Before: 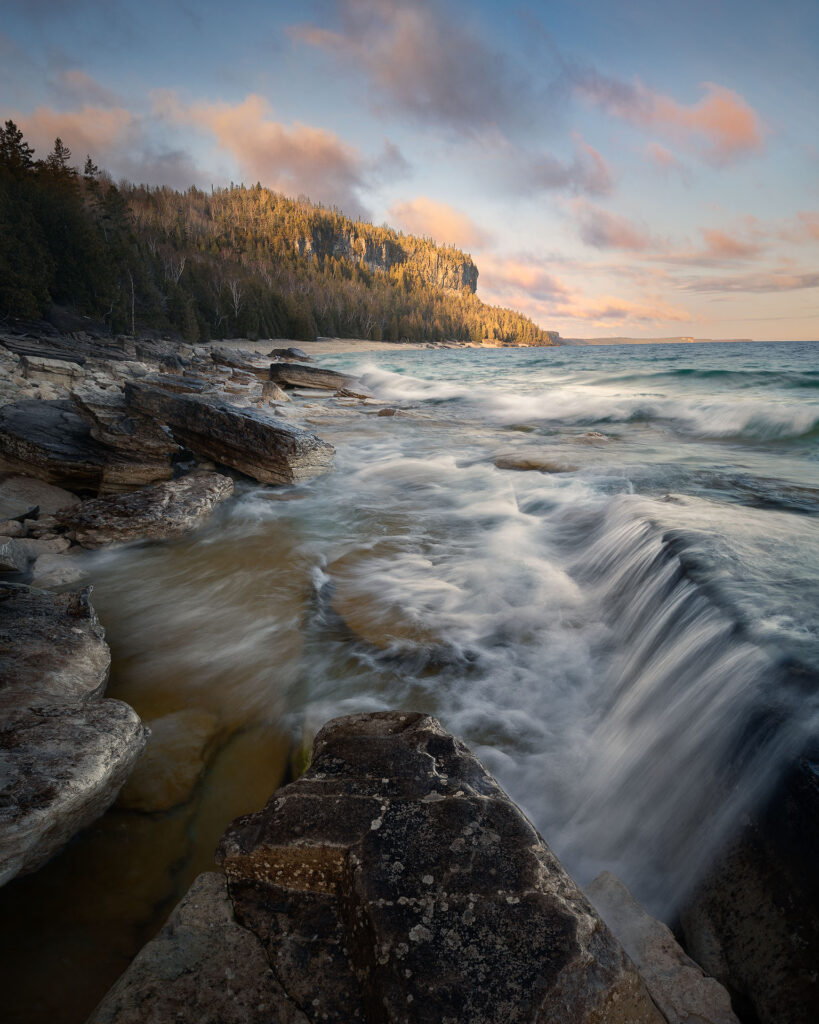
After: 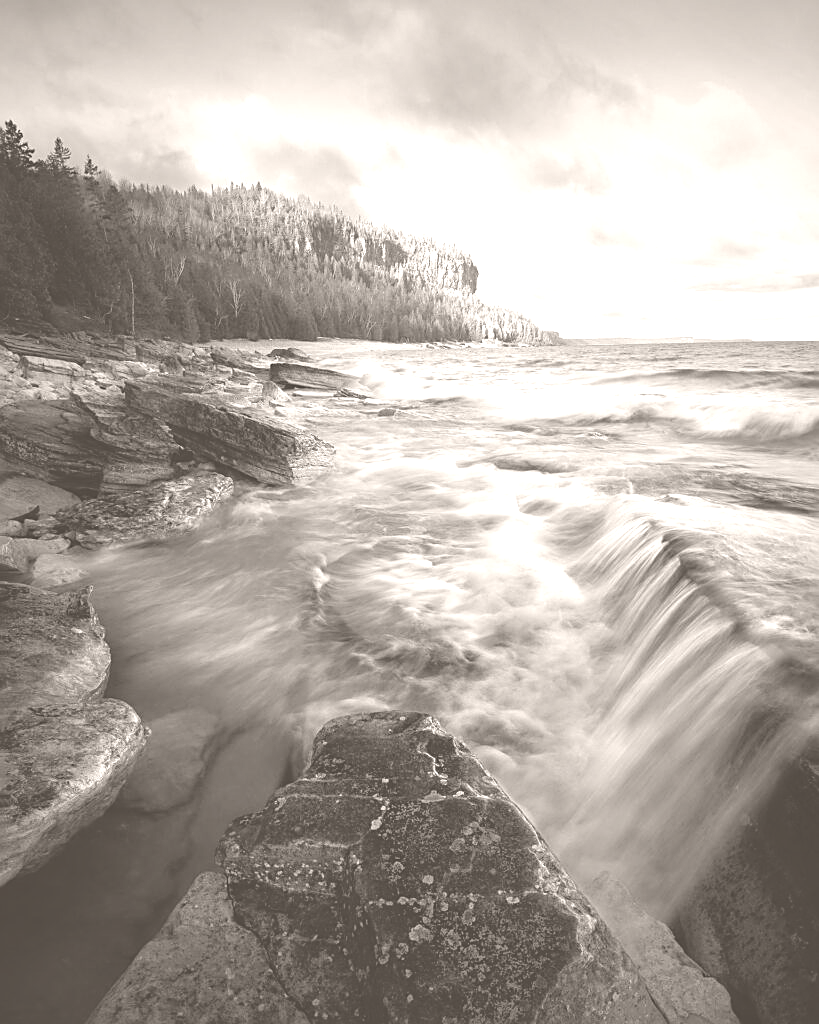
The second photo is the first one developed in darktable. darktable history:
exposure: exposure -0.048 EV, compensate highlight preservation false
sharpen: on, module defaults
colorize: hue 34.49°, saturation 35.33%, source mix 100%, lightness 55%, version 1
